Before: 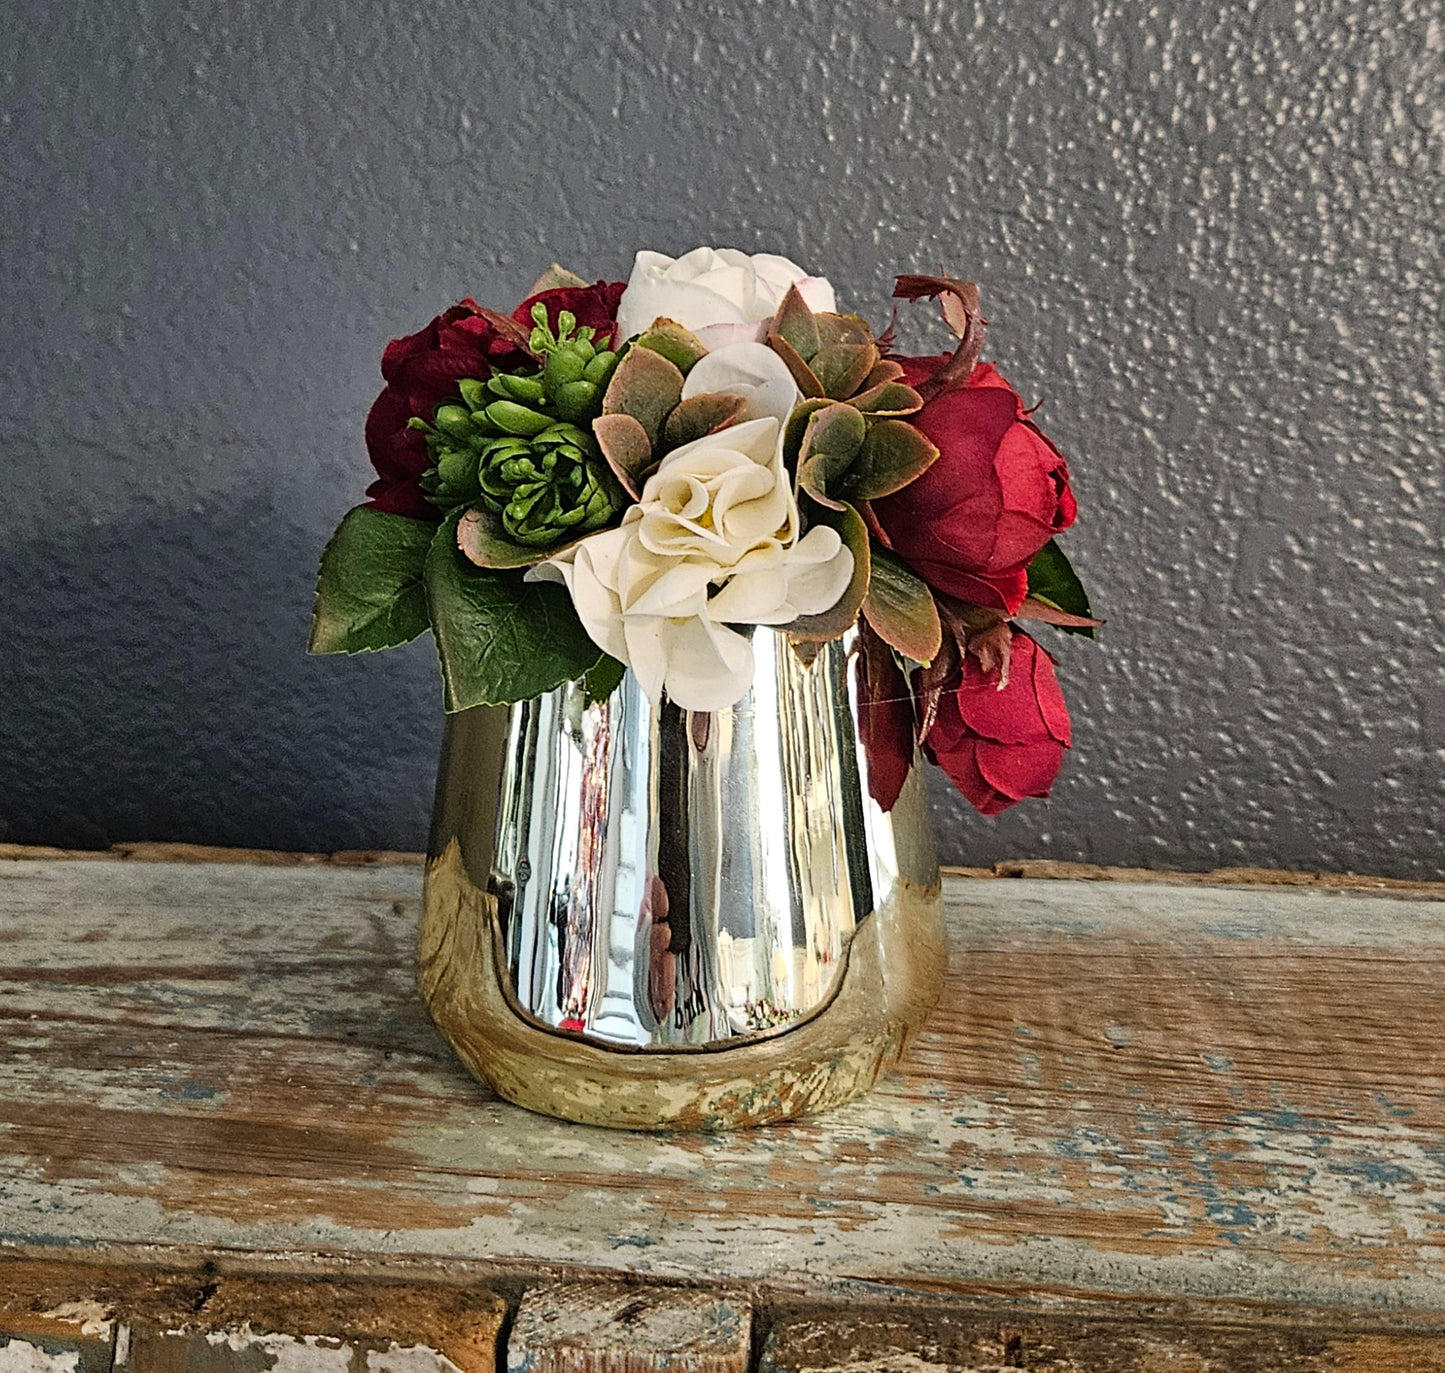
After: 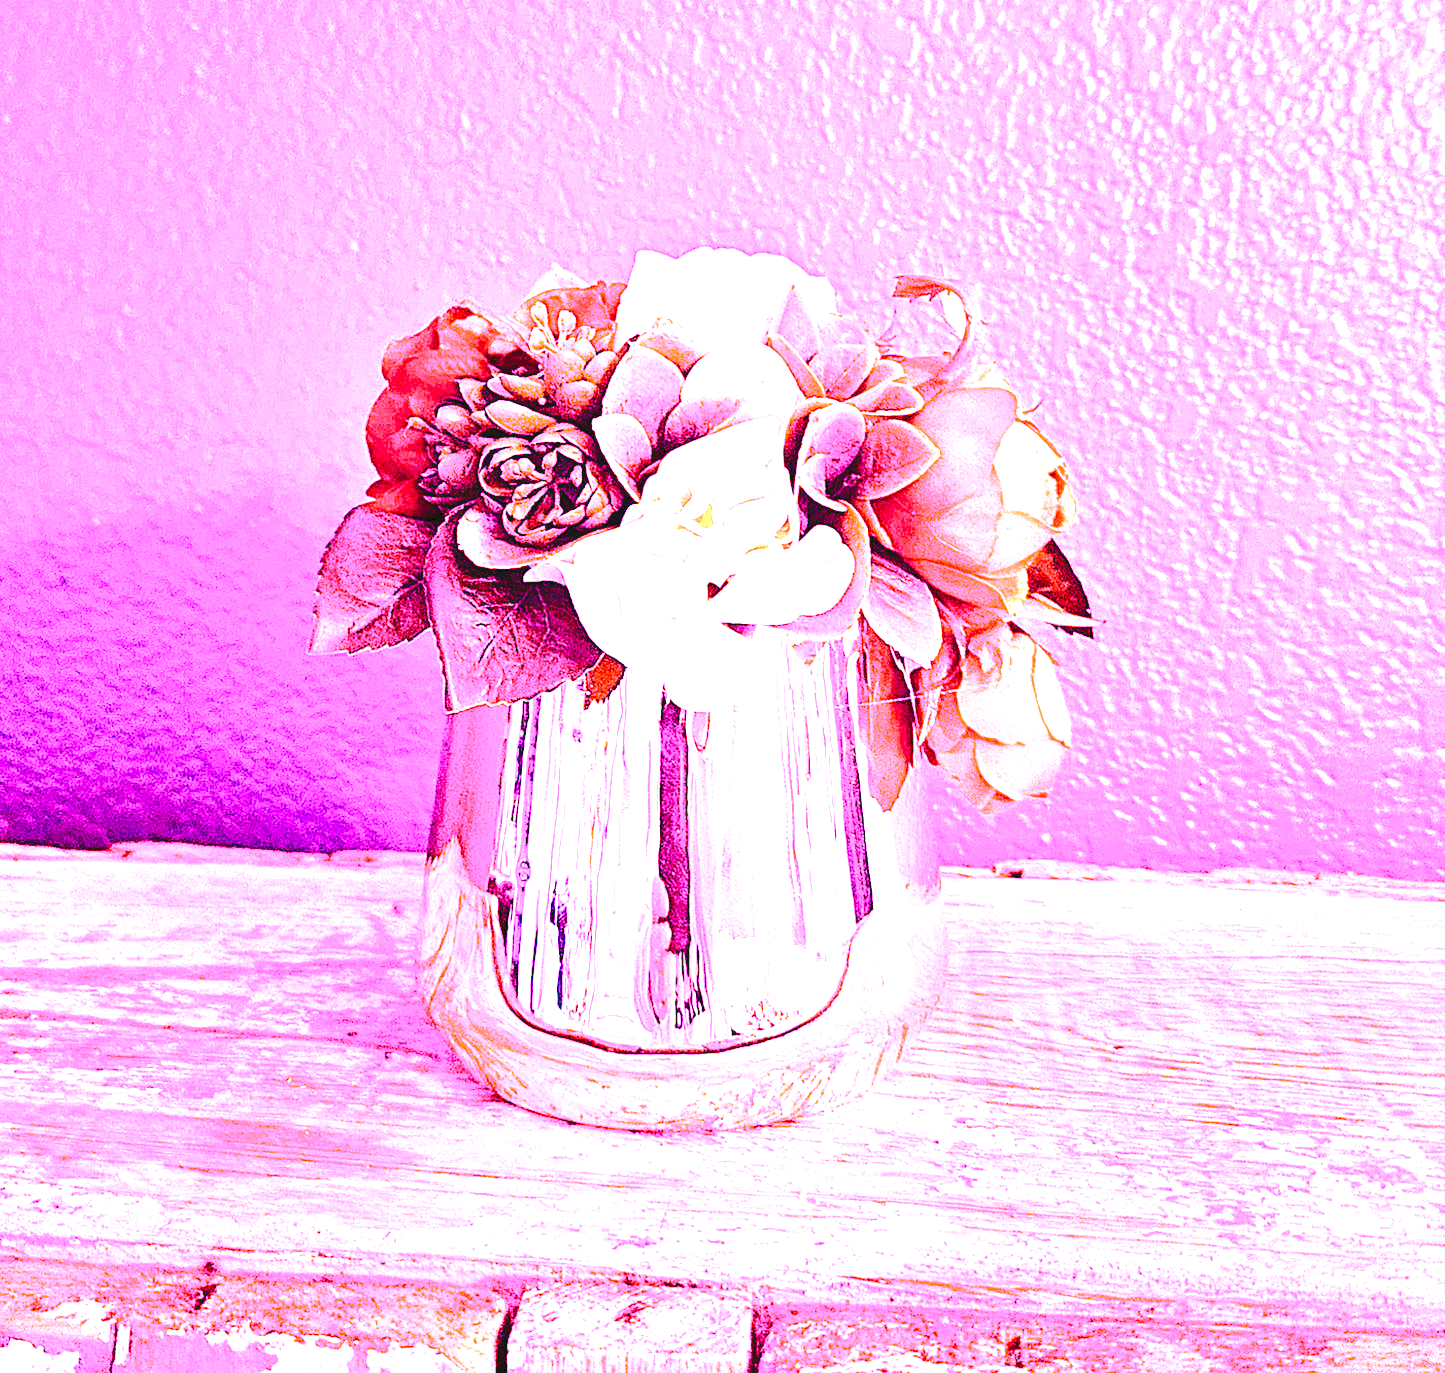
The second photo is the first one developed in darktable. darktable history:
exposure: exposure -0.21 EV, compensate highlight preservation false
white balance: red 8, blue 8
tone curve: curves: ch0 [(0, 0) (0.003, 0.077) (0.011, 0.078) (0.025, 0.078) (0.044, 0.08) (0.069, 0.088) (0.1, 0.102) (0.136, 0.12) (0.177, 0.148) (0.224, 0.191) (0.277, 0.261) (0.335, 0.335) (0.399, 0.419) (0.468, 0.522) (0.543, 0.611) (0.623, 0.702) (0.709, 0.779) (0.801, 0.855) (0.898, 0.918) (1, 1)], preserve colors none
color correction: highlights b* 3
